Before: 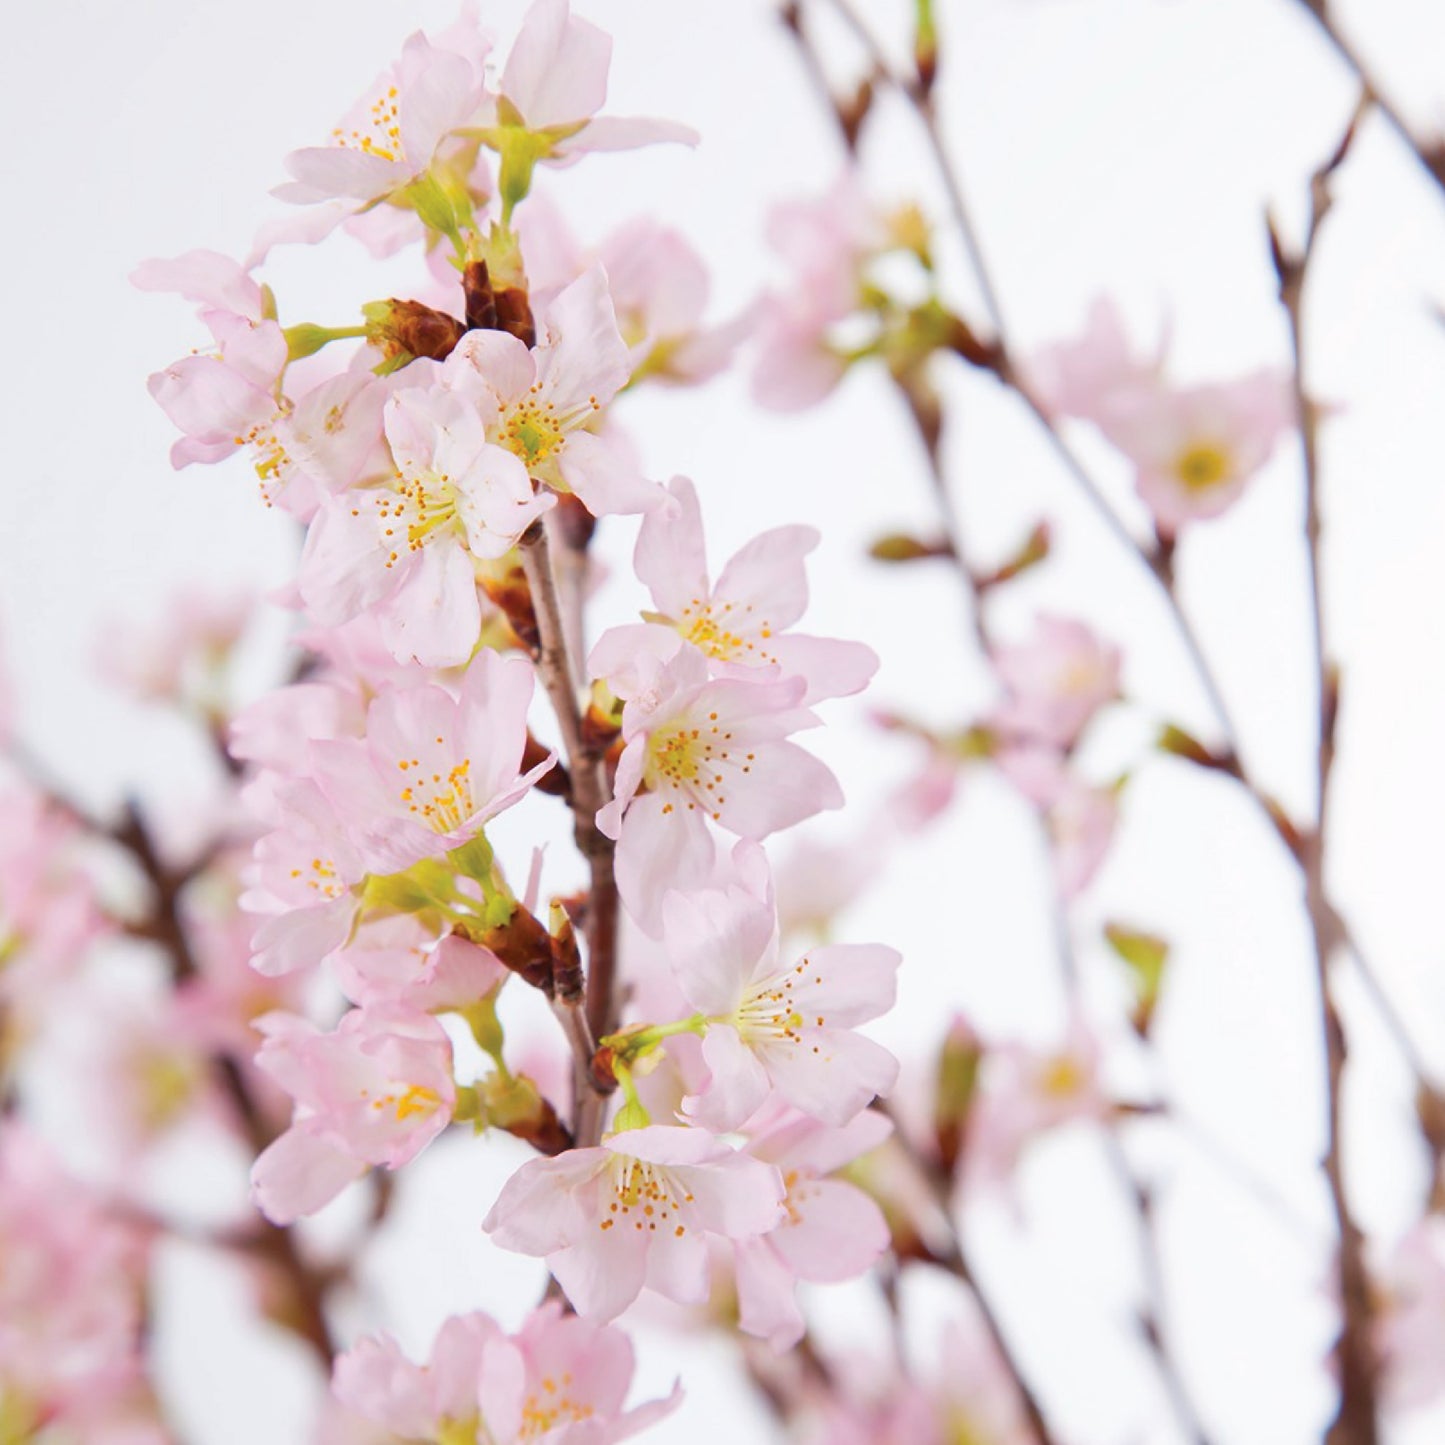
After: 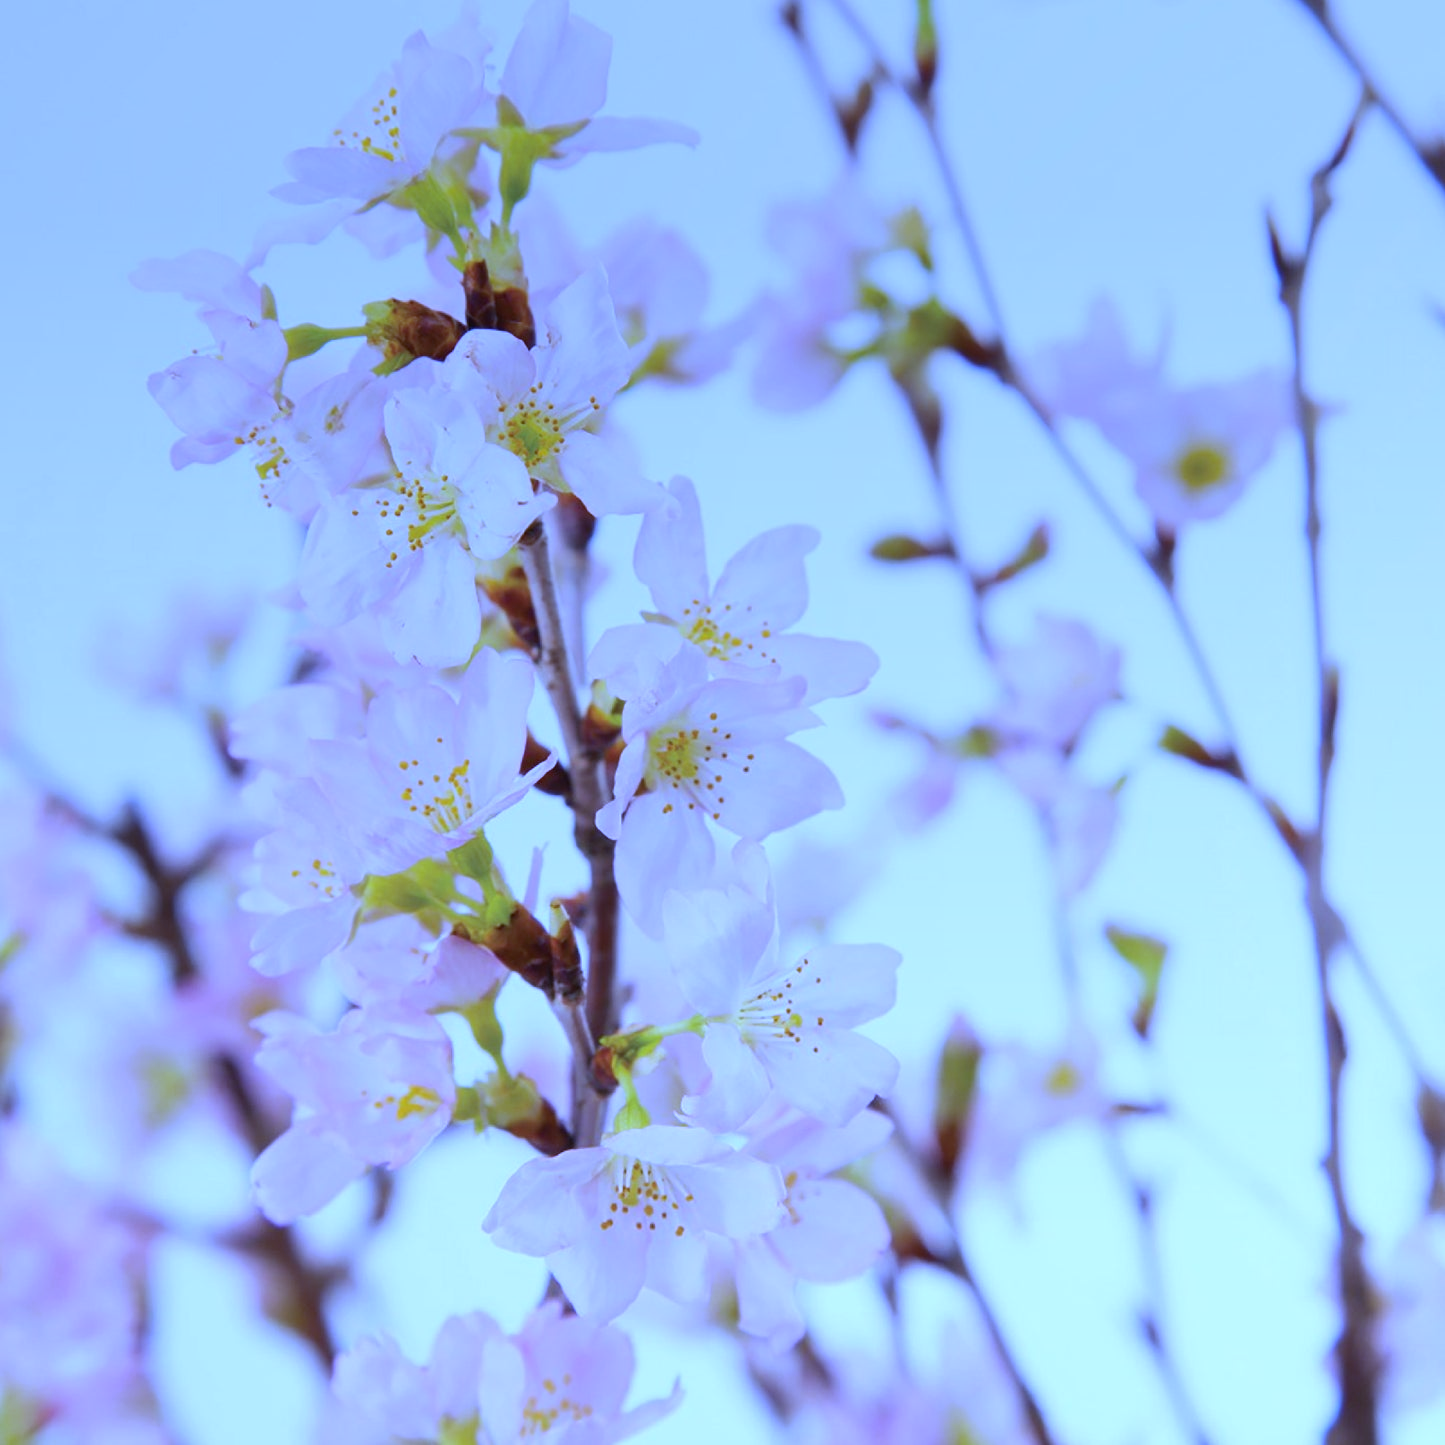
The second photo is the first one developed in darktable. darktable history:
white balance: red 0.766, blue 1.537
graduated density: on, module defaults
